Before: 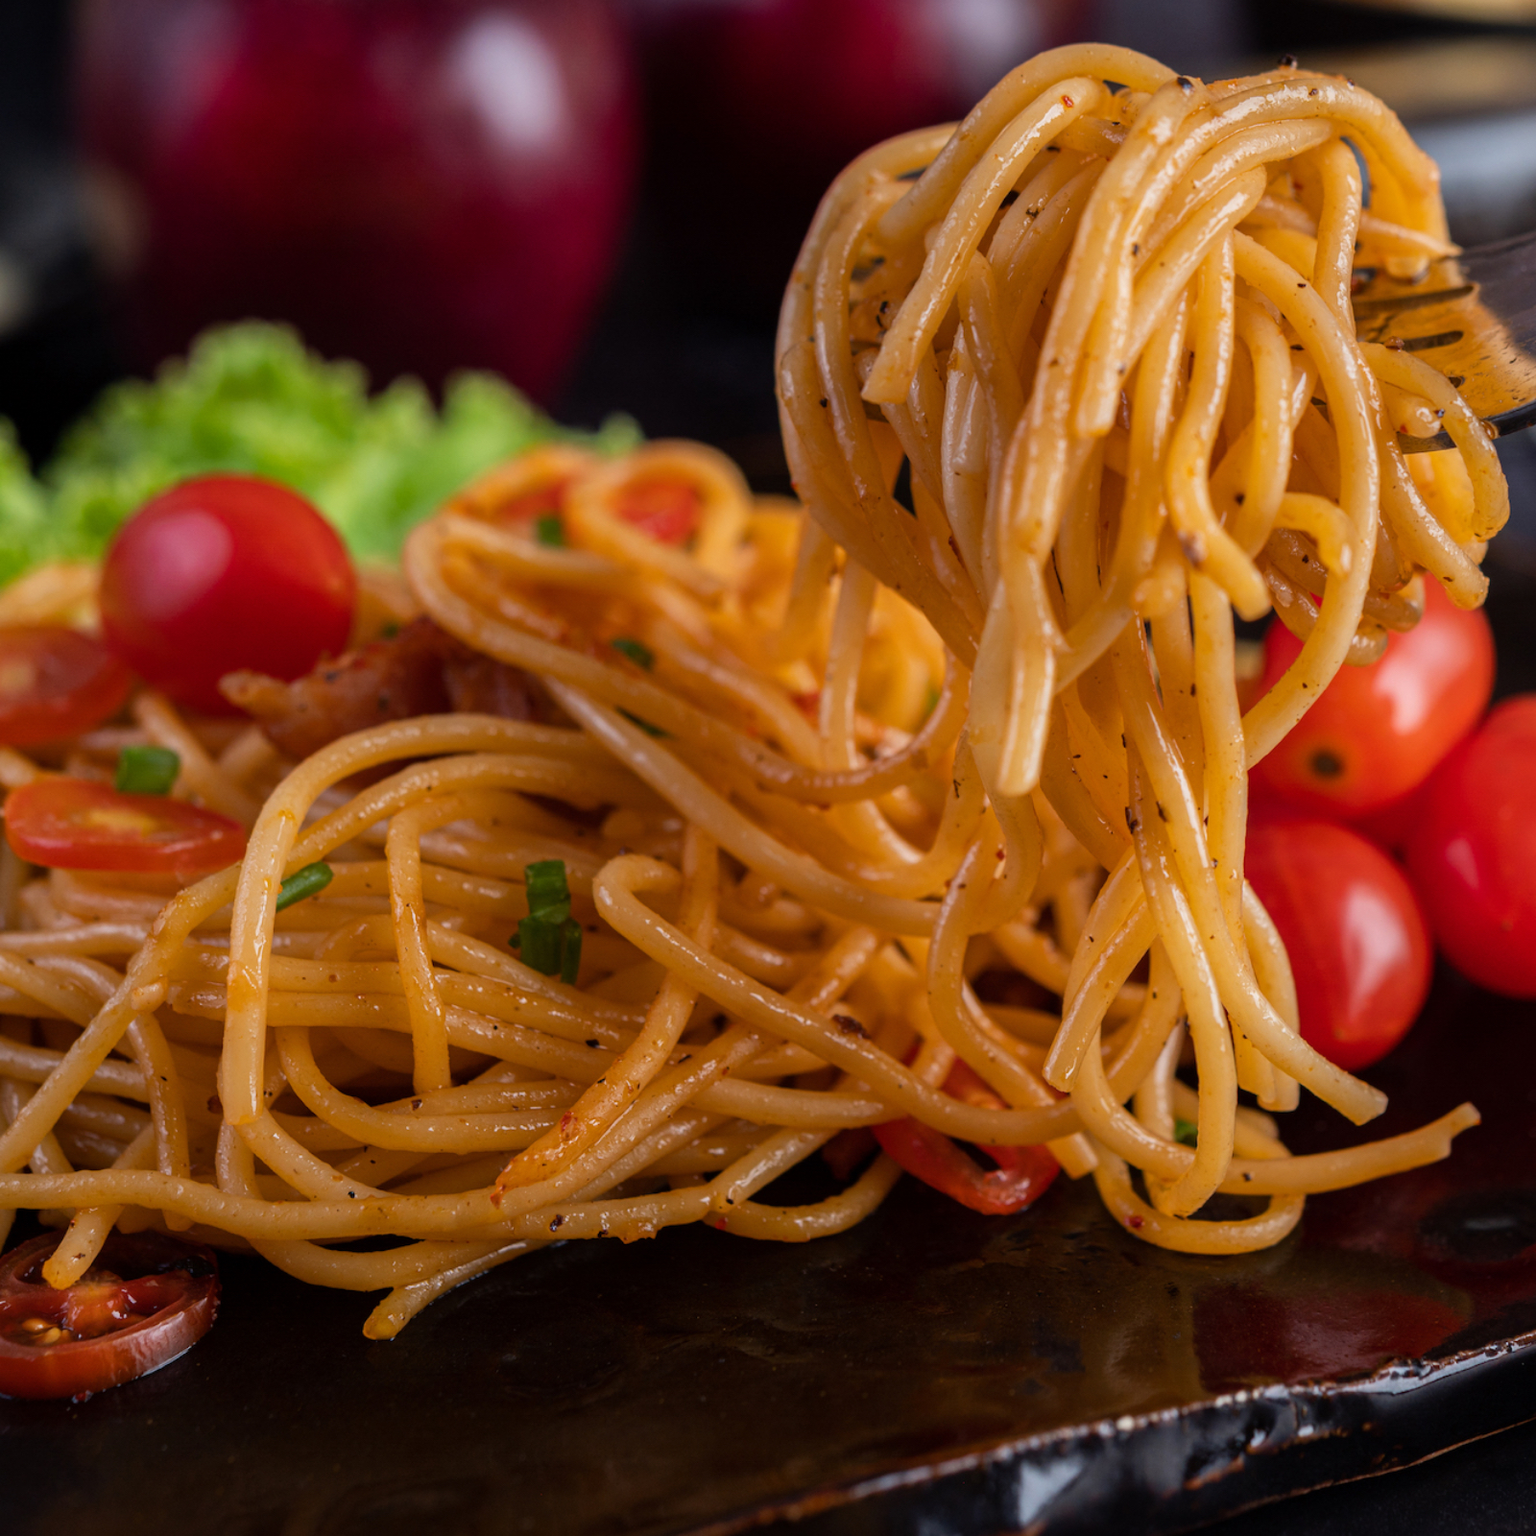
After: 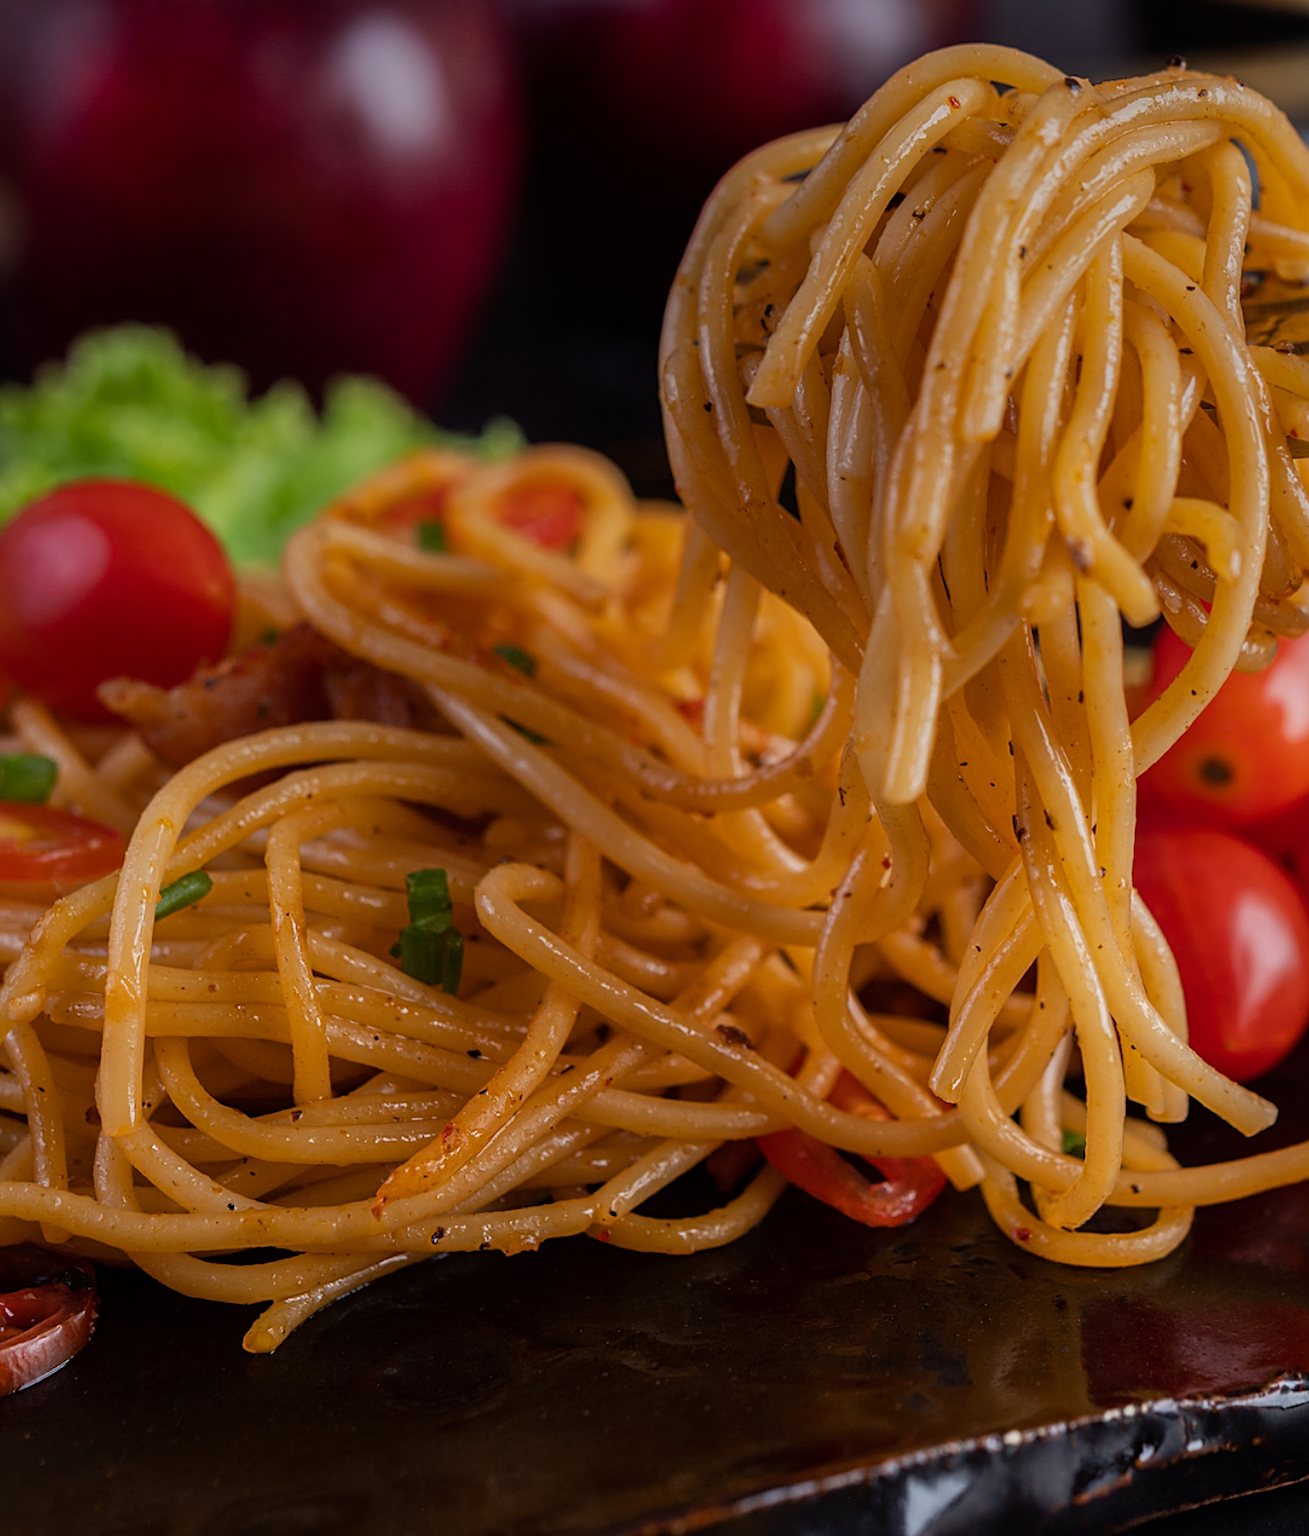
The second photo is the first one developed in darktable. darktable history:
crop: left 8.026%, right 7.374%
graduated density: on, module defaults
sharpen: on, module defaults
